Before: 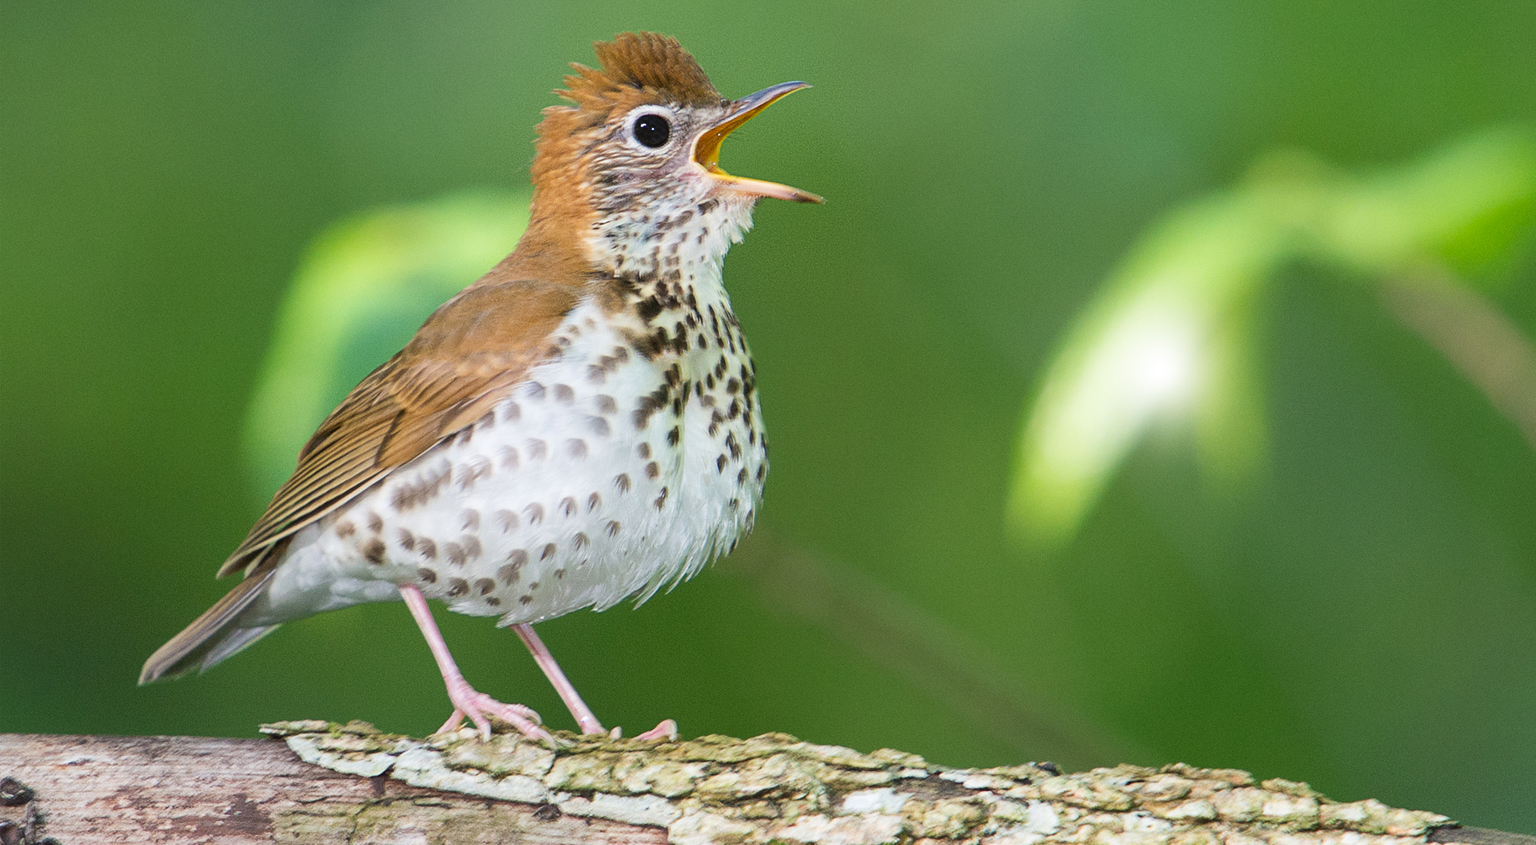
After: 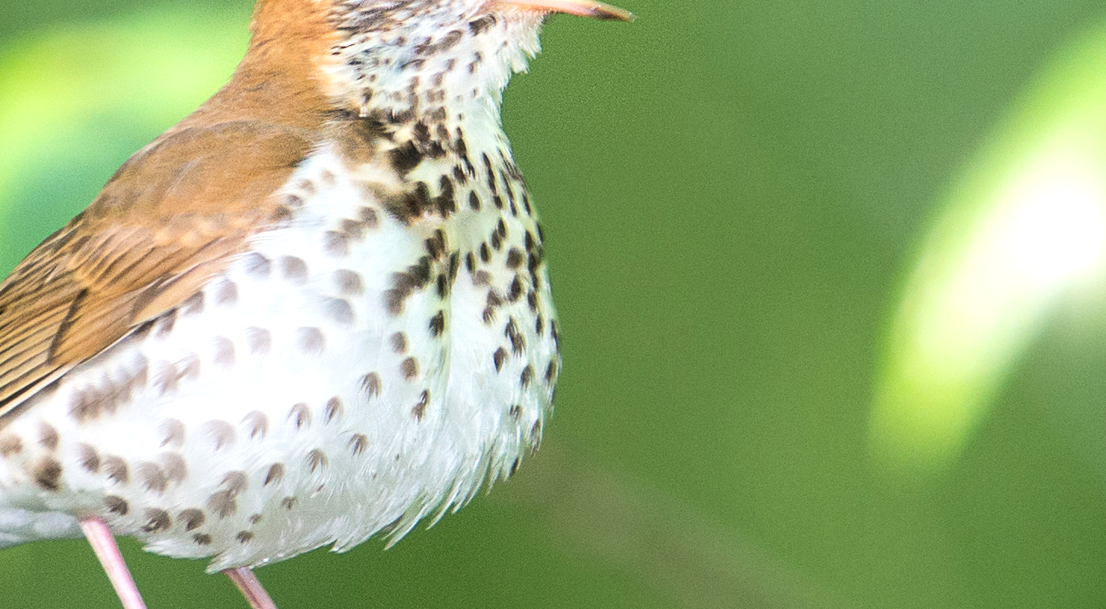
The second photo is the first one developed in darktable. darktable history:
tone equalizer: -8 EV -0.451 EV, -7 EV -0.387 EV, -6 EV -0.365 EV, -5 EV -0.187 EV, -3 EV 0.213 EV, -2 EV 0.316 EV, -1 EV 0.399 EV, +0 EV 0.404 EV, edges refinement/feathering 500, mask exposure compensation -1.57 EV, preserve details no
crop and rotate: left 22.03%, top 22.216%, right 22.654%, bottom 22.34%
contrast brightness saturation: brightness 0.144
